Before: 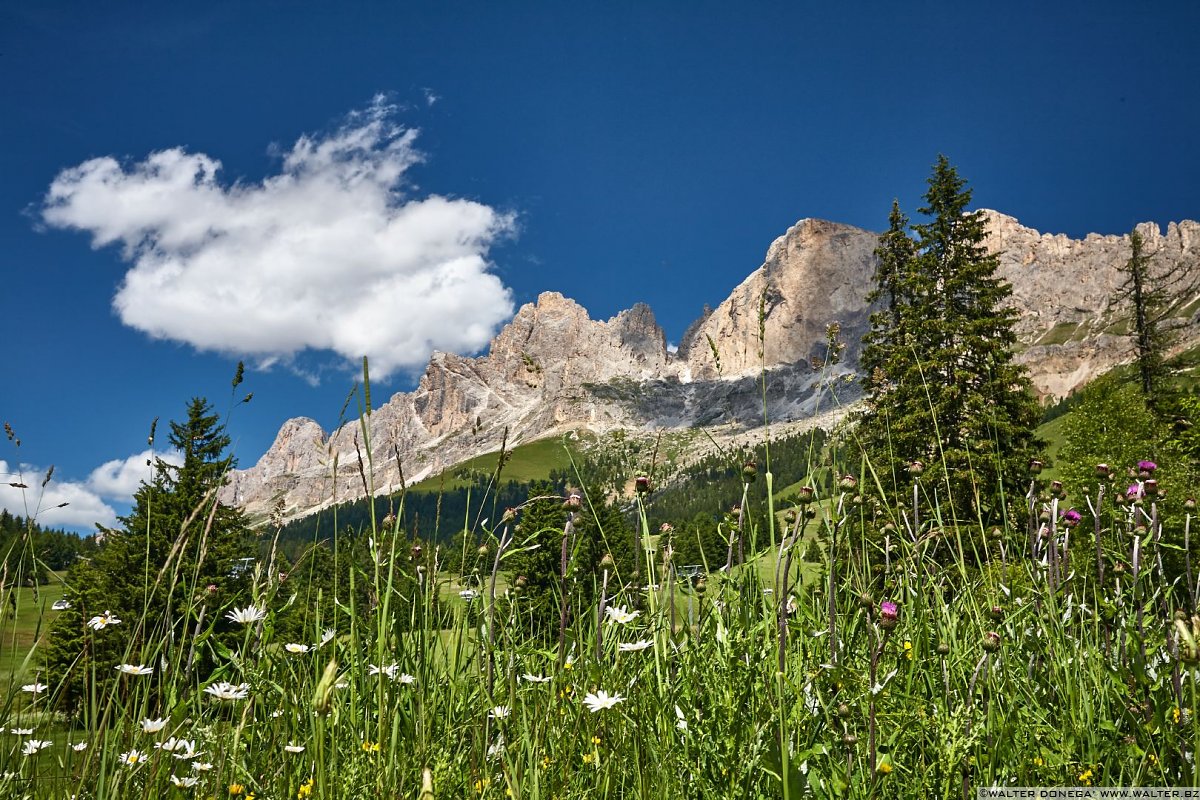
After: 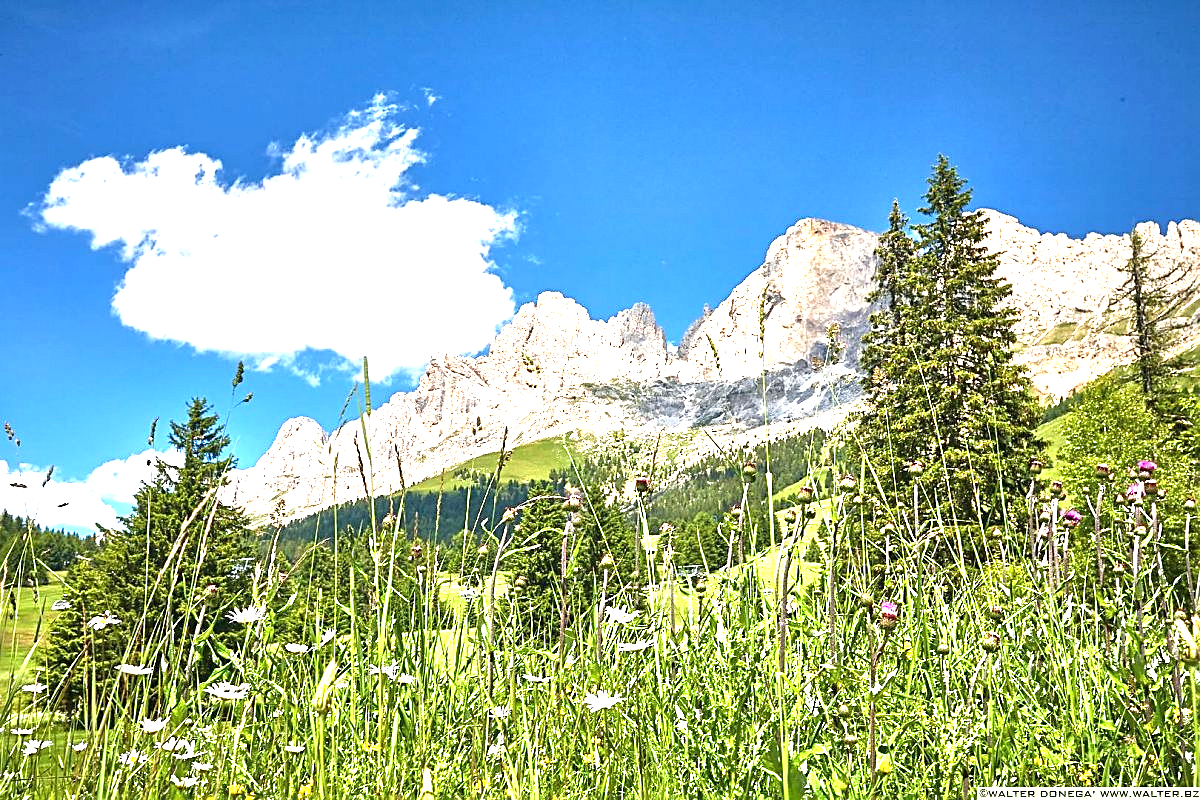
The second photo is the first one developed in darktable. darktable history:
exposure: black level correction 0, exposure 2.138 EV, compensate exposure bias true, compensate highlight preservation false
sharpen: on, module defaults
